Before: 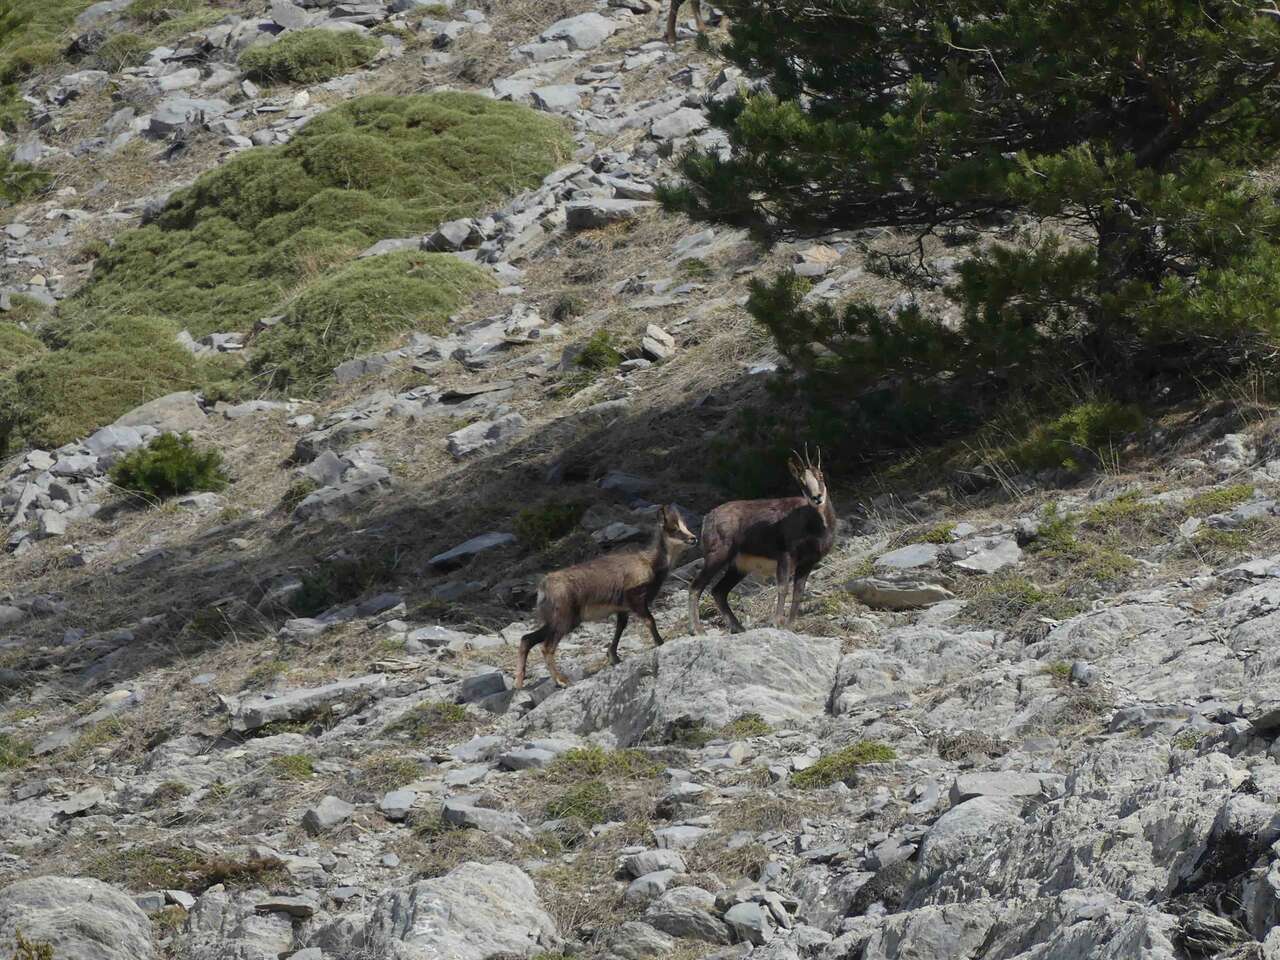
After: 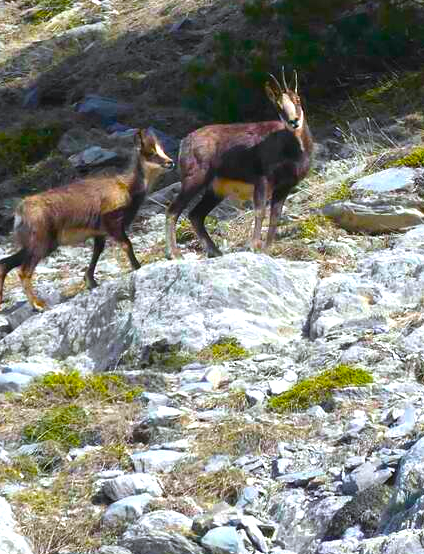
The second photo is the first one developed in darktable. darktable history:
color balance rgb: linear chroma grading › global chroma 25%, perceptual saturation grading › global saturation 40%, perceptual brilliance grading › global brilliance 30%, global vibrance 40%
crop: left 40.878%, top 39.176%, right 25.993%, bottom 3.081%
color correction: highlights a* -0.772, highlights b* -8.92
